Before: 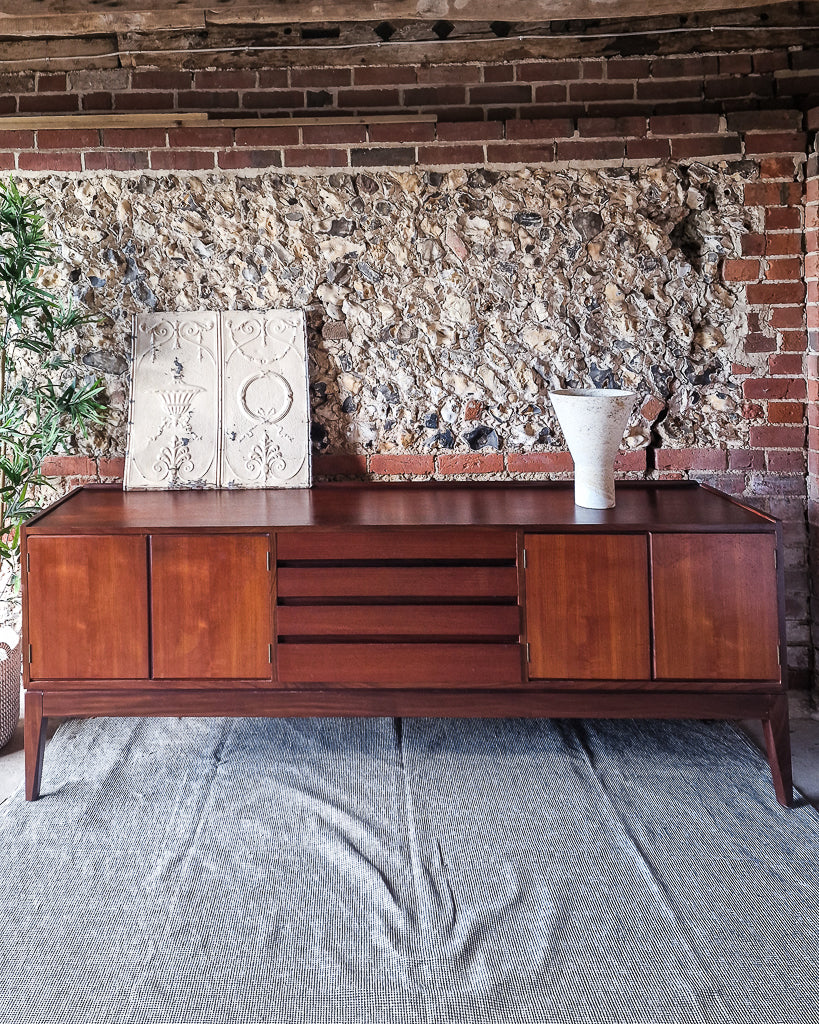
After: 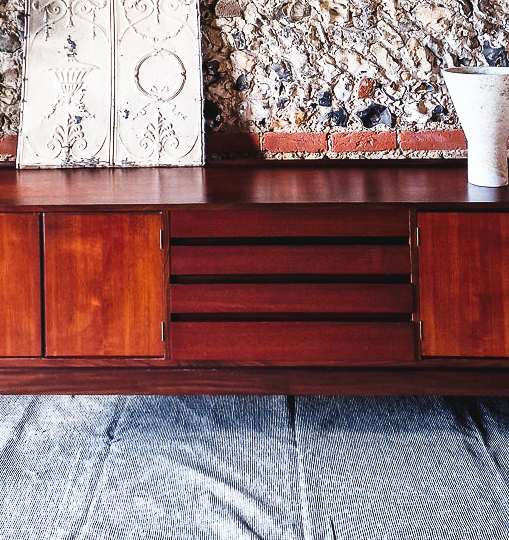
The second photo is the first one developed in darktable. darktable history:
tone curve: curves: ch0 [(0, 0) (0.003, 0.047) (0.011, 0.047) (0.025, 0.049) (0.044, 0.051) (0.069, 0.055) (0.1, 0.066) (0.136, 0.089) (0.177, 0.12) (0.224, 0.155) (0.277, 0.205) (0.335, 0.281) (0.399, 0.37) (0.468, 0.47) (0.543, 0.574) (0.623, 0.687) (0.709, 0.801) (0.801, 0.89) (0.898, 0.963) (1, 1)], preserve colors none
exposure: exposure -0.054 EV, compensate highlight preservation false
crop: left 13.143%, top 31.482%, right 24.646%, bottom 15.719%
